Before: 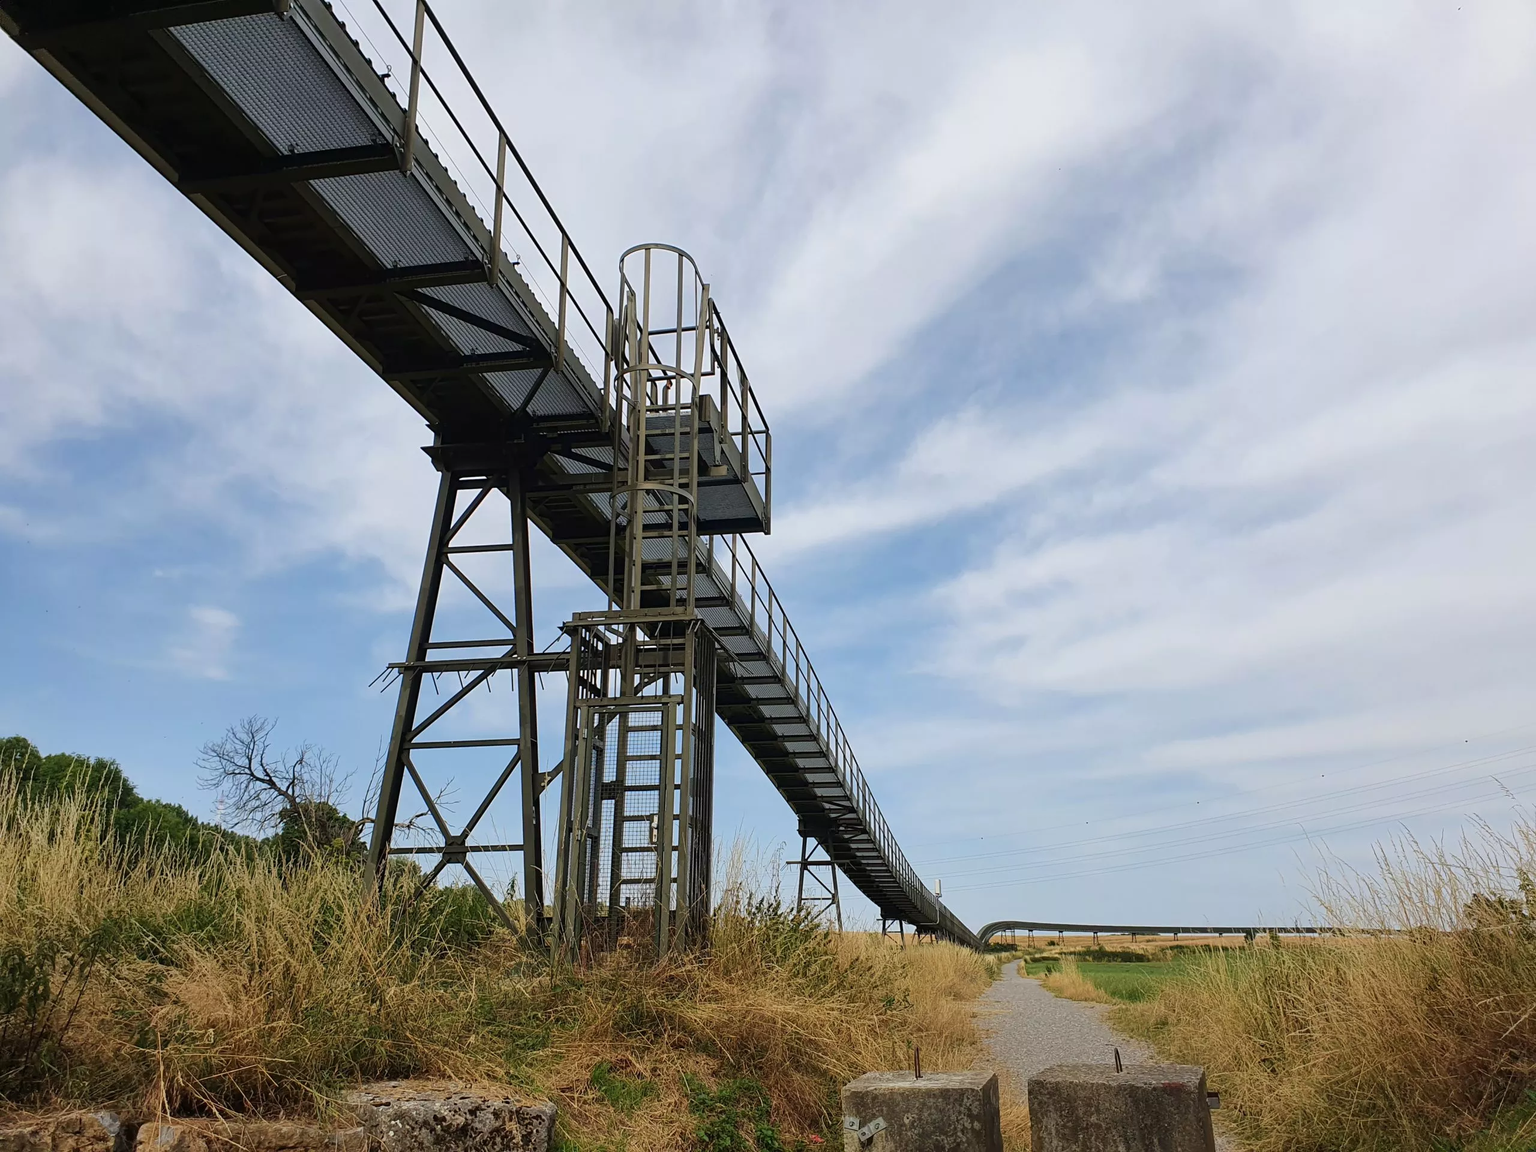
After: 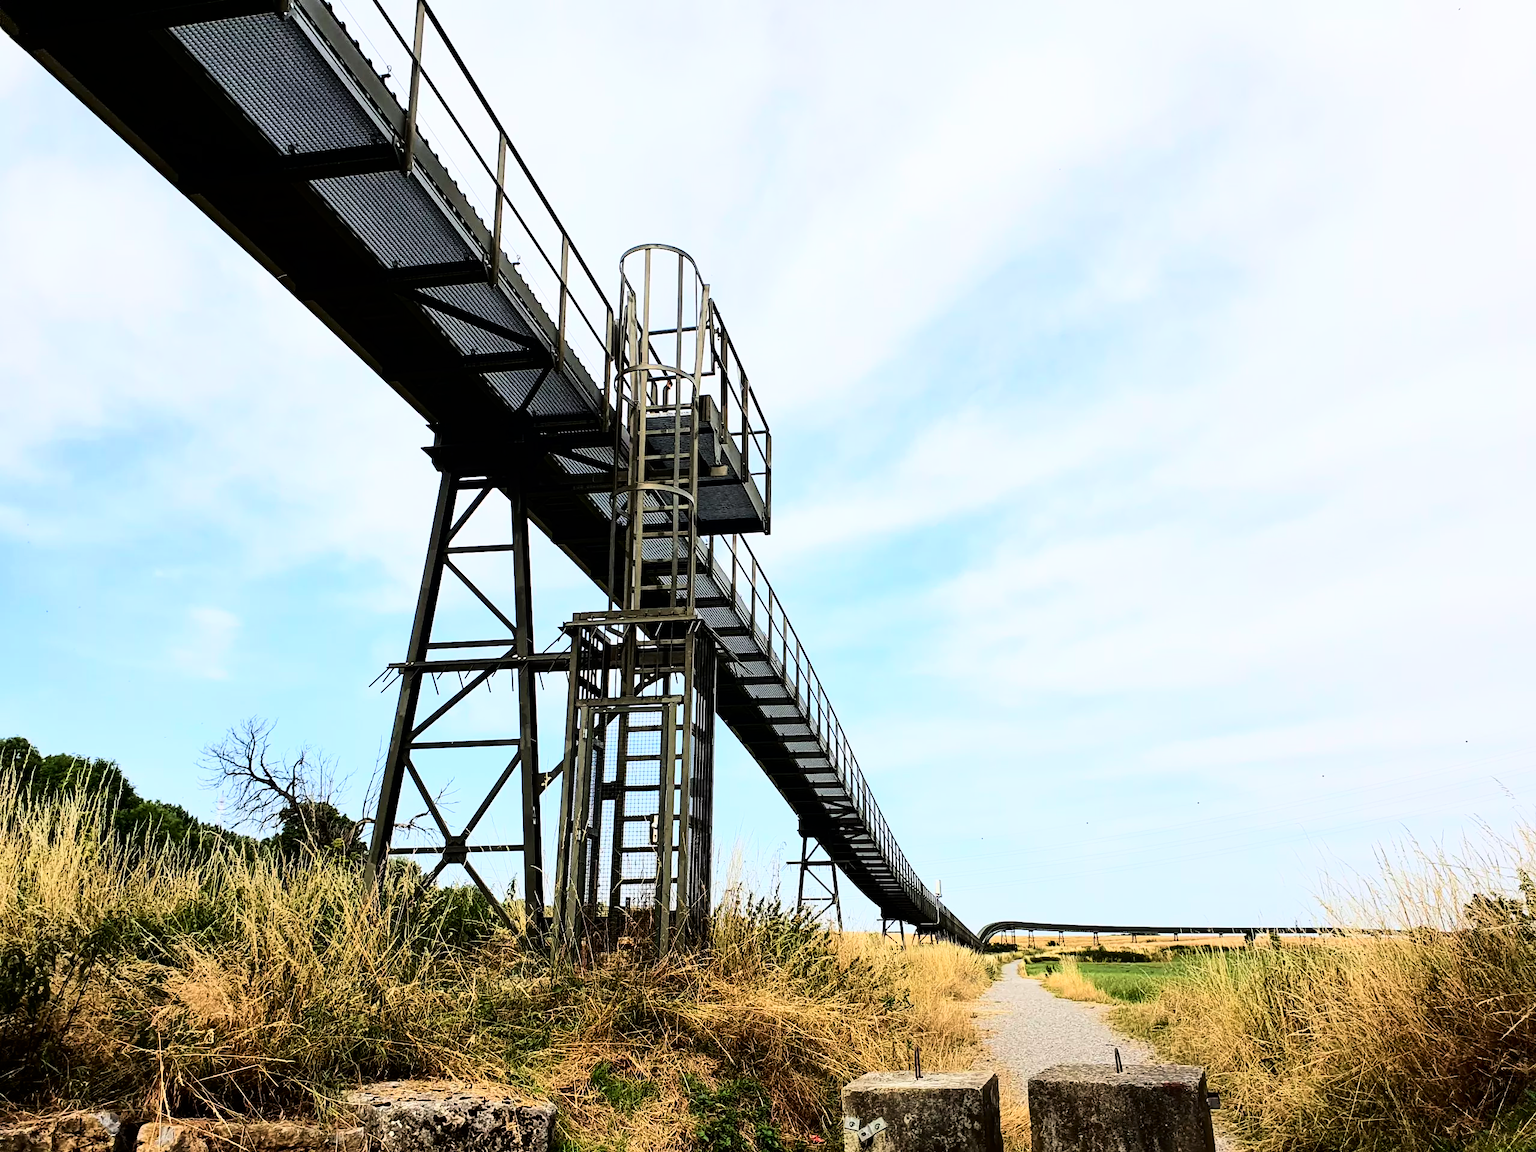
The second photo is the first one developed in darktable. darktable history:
rgb curve: curves: ch0 [(0, 0) (0.21, 0.15) (0.24, 0.21) (0.5, 0.75) (0.75, 0.96) (0.89, 0.99) (1, 1)]; ch1 [(0, 0.02) (0.21, 0.13) (0.25, 0.2) (0.5, 0.67) (0.75, 0.9) (0.89, 0.97) (1, 1)]; ch2 [(0, 0.02) (0.21, 0.13) (0.25, 0.2) (0.5, 0.67) (0.75, 0.9) (0.89, 0.97) (1, 1)], compensate middle gray true
contrast brightness saturation: contrast 0.07, brightness -0.13, saturation 0.06
